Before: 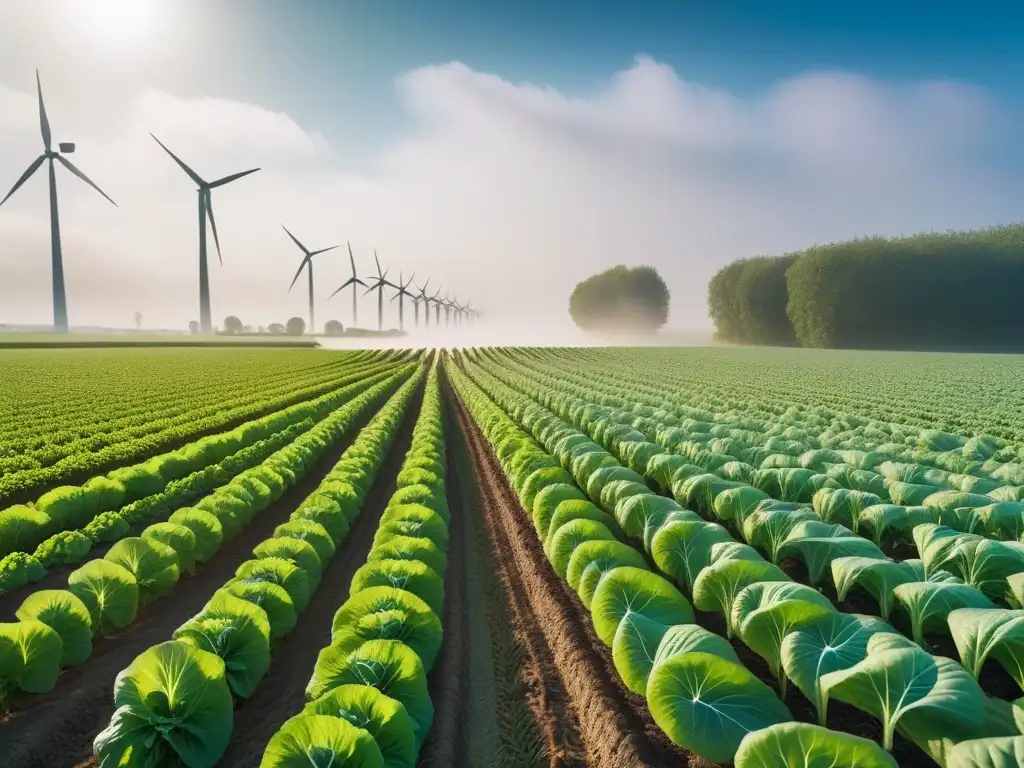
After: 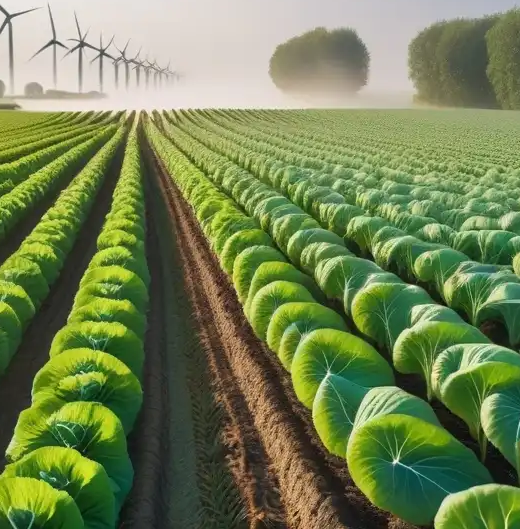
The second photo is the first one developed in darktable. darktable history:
crop and rotate: left 29.354%, top 31.075%, right 19.845%
